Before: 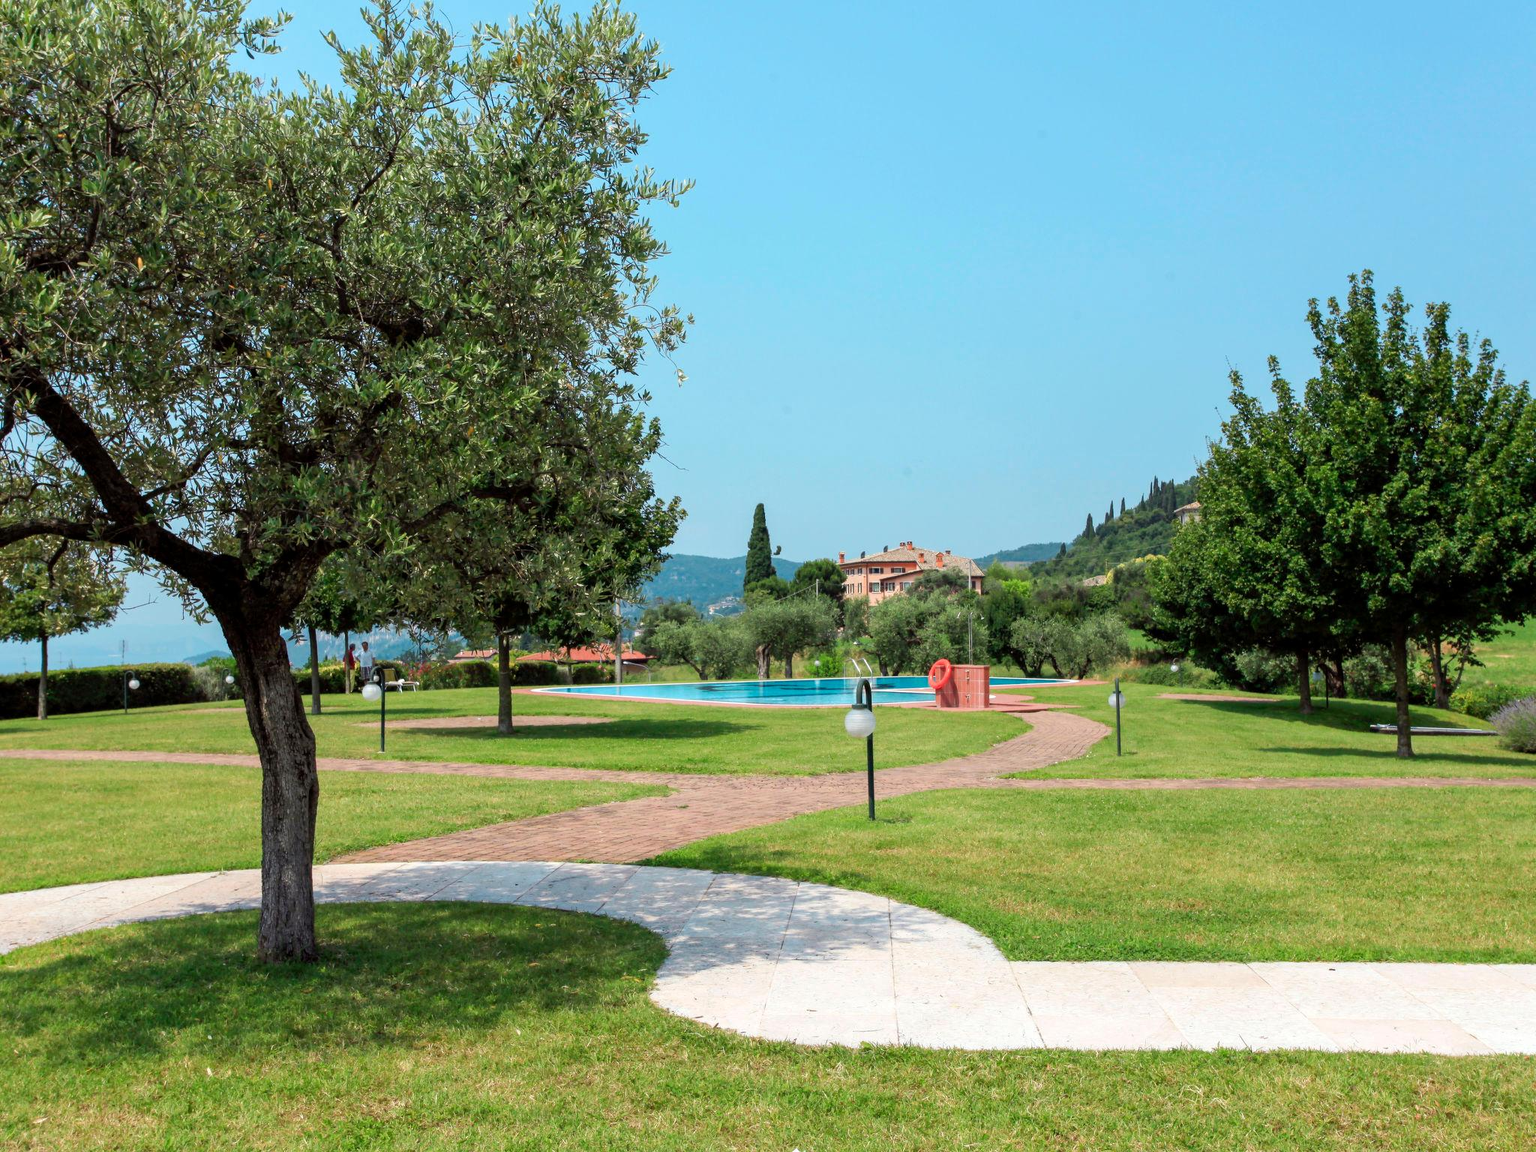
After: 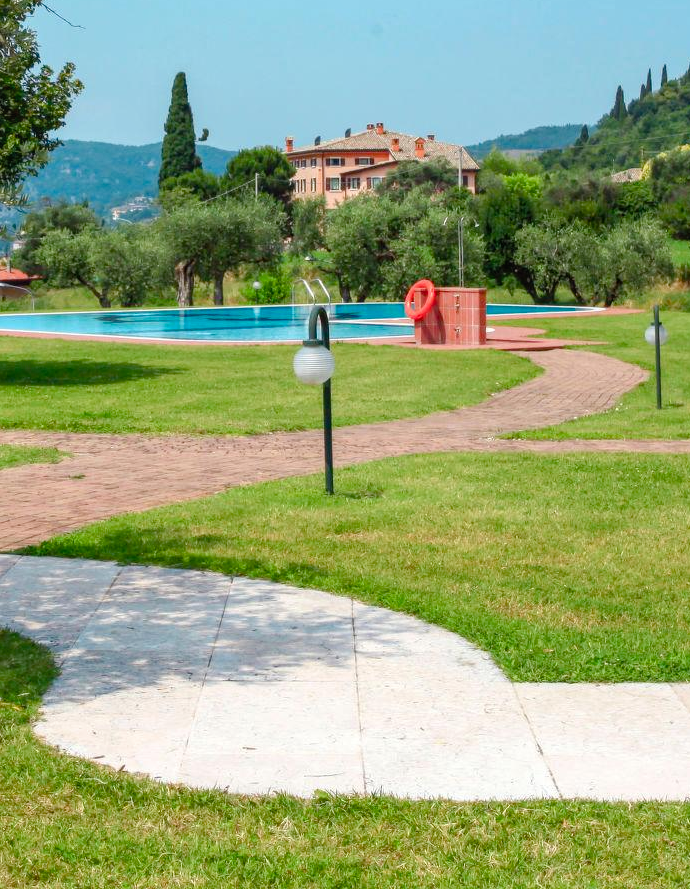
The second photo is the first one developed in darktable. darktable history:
crop: left 40.68%, top 39.055%, right 25.569%, bottom 2.931%
color balance rgb: perceptual saturation grading › global saturation 20%, perceptual saturation grading › highlights -25.304%, perceptual saturation grading › shadows 25.937%
local contrast: detail 109%
